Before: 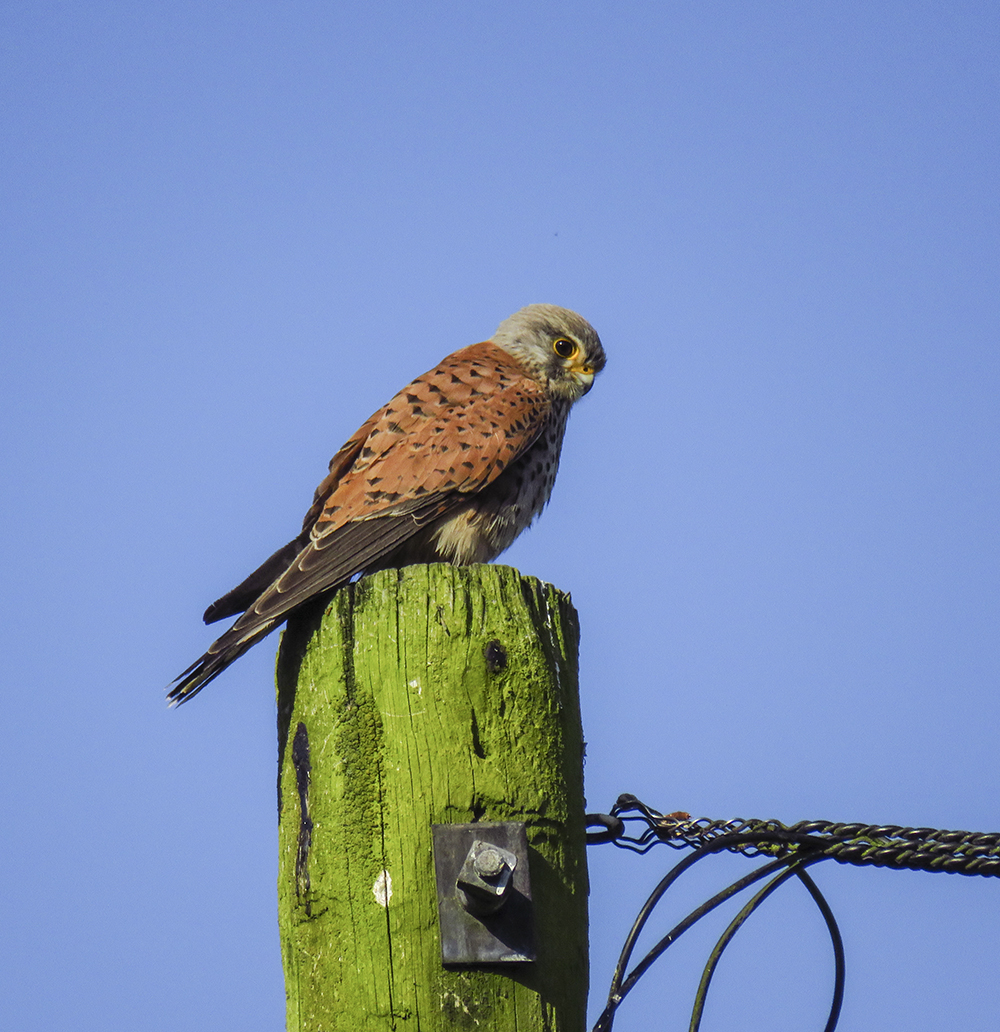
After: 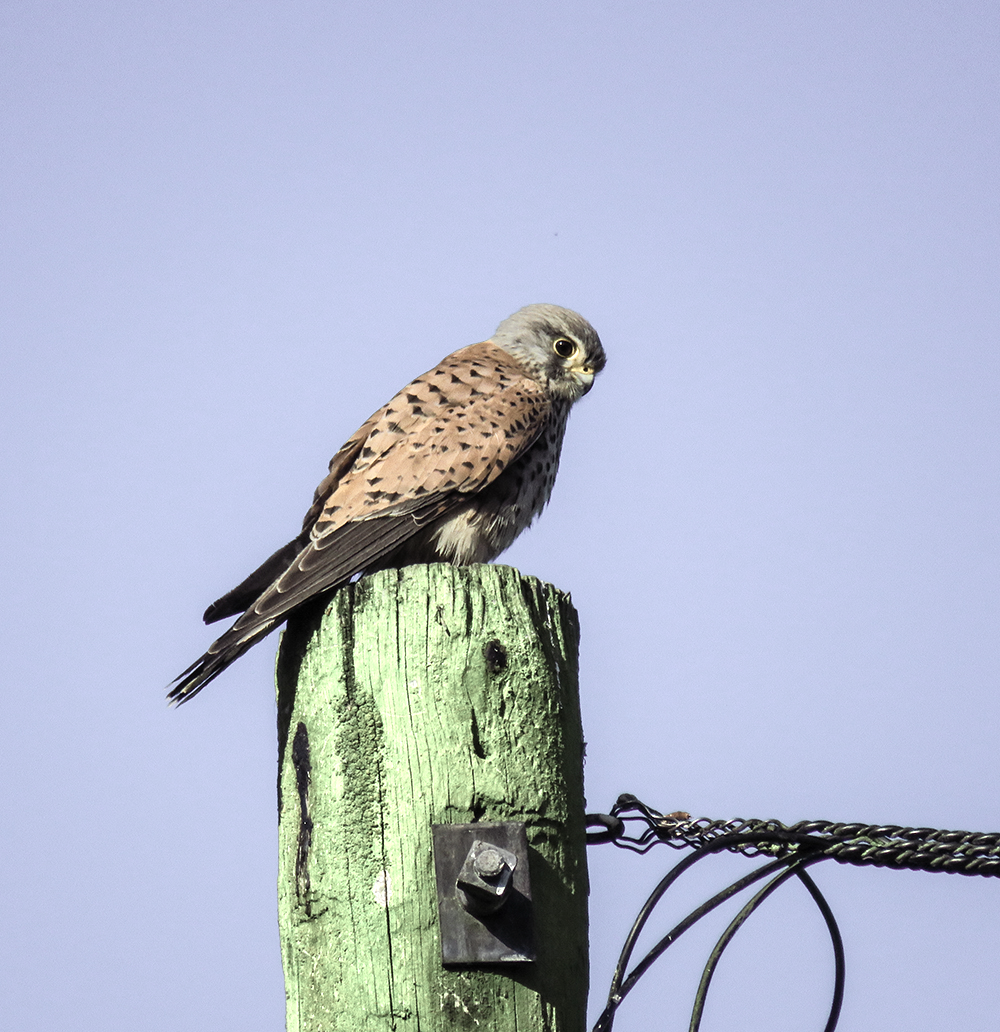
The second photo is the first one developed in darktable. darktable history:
color zones: curves: ch0 [(0.25, 0.667) (0.758, 0.368)]; ch1 [(0.215, 0.245) (0.761, 0.373)]; ch2 [(0.247, 0.554) (0.761, 0.436)]
tone equalizer: edges refinement/feathering 500, mask exposure compensation -1.57 EV, preserve details no
